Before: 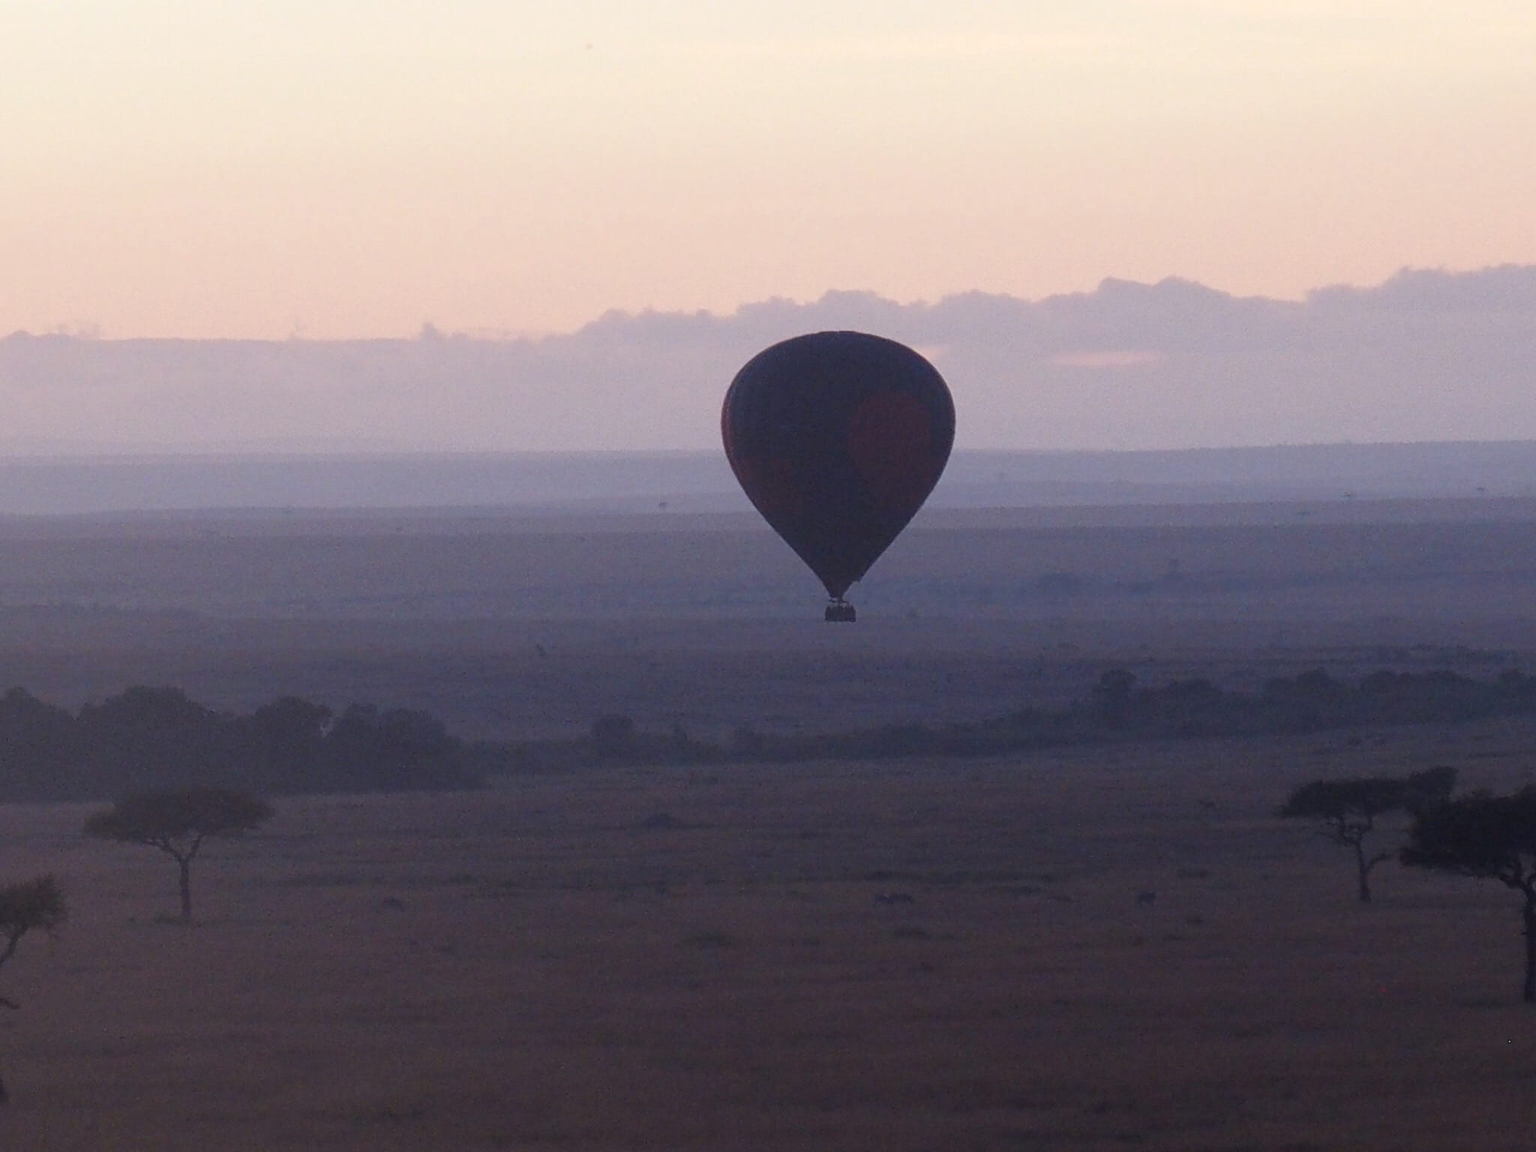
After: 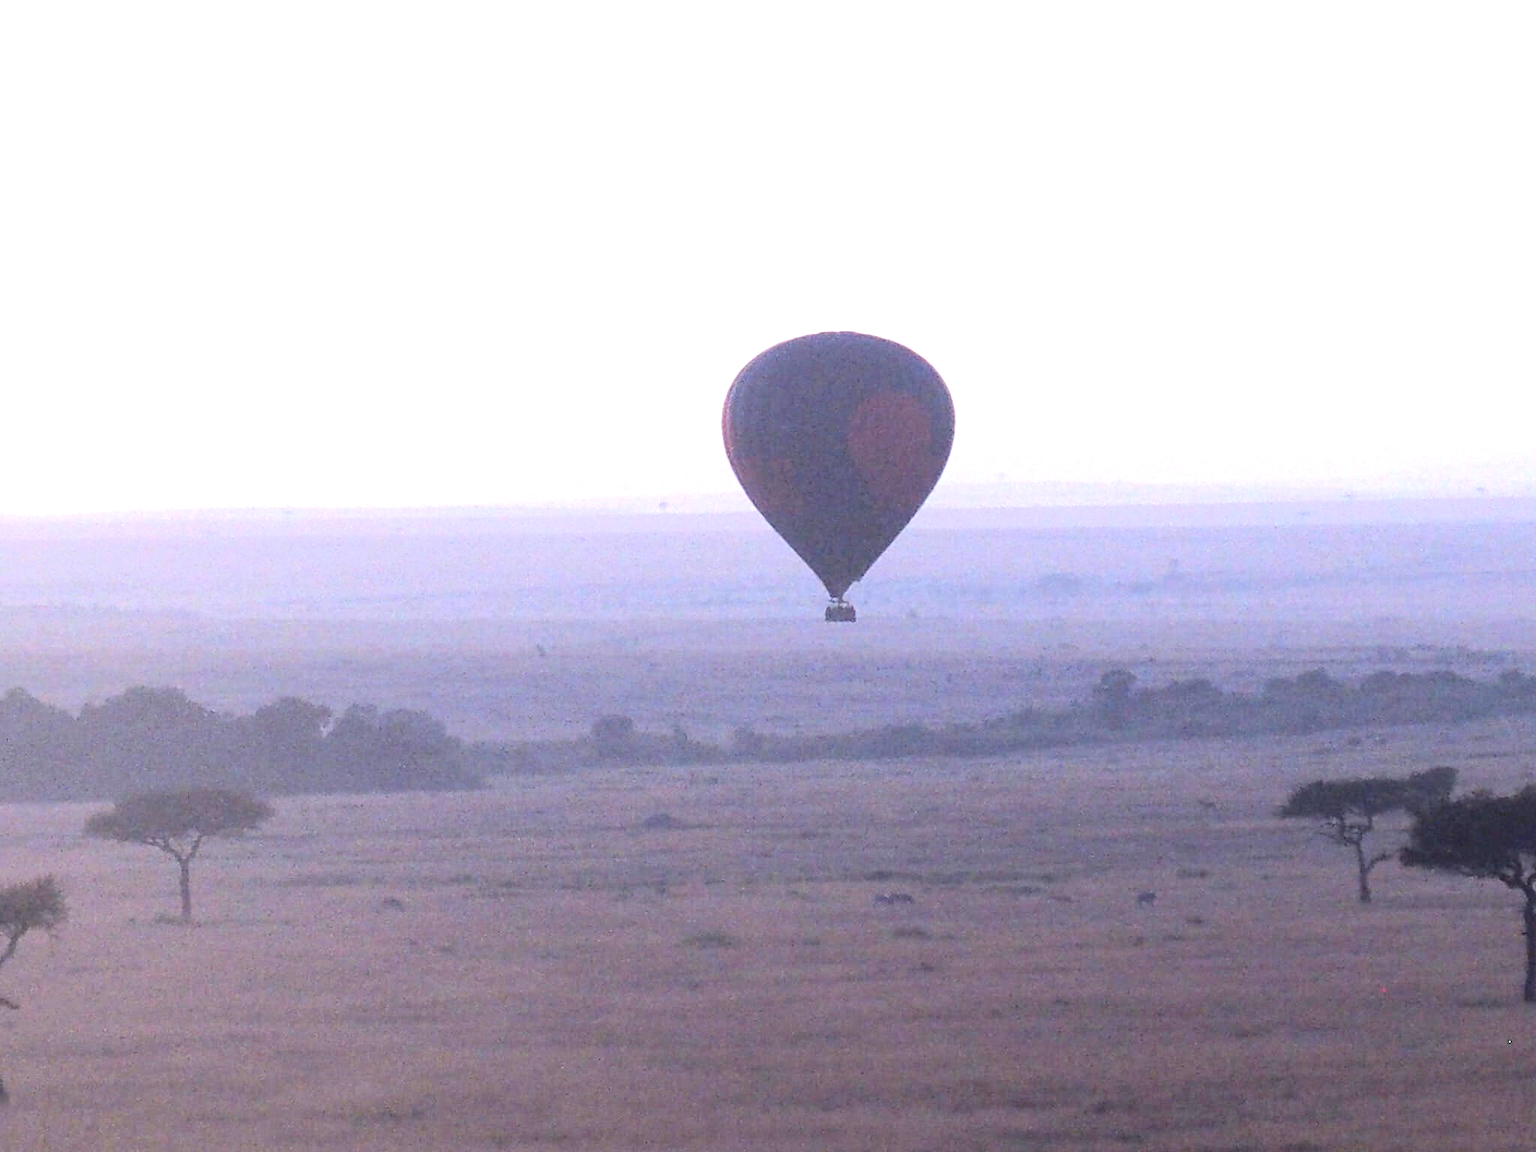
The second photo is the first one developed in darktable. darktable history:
tone curve: curves: ch0 [(0, 0) (0.003, 0.042) (0.011, 0.043) (0.025, 0.047) (0.044, 0.059) (0.069, 0.07) (0.1, 0.085) (0.136, 0.107) (0.177, 0.139) (0.224, 0.185) (0.277, 0.258) (0.335, 0.34) (0.399, 0.434) (0.468, 0.526) (0.543, 0.623) (0.623, 0.709) (0.709, 0.794) (0.801, 0.866) (0.898, 0.919) (1, 1)], color space Lab, independent channels, preserve colors none
exposure: black level correction 0, exposure 2.089 EV, compensate exposure bias true, compensate highlight preservation false
